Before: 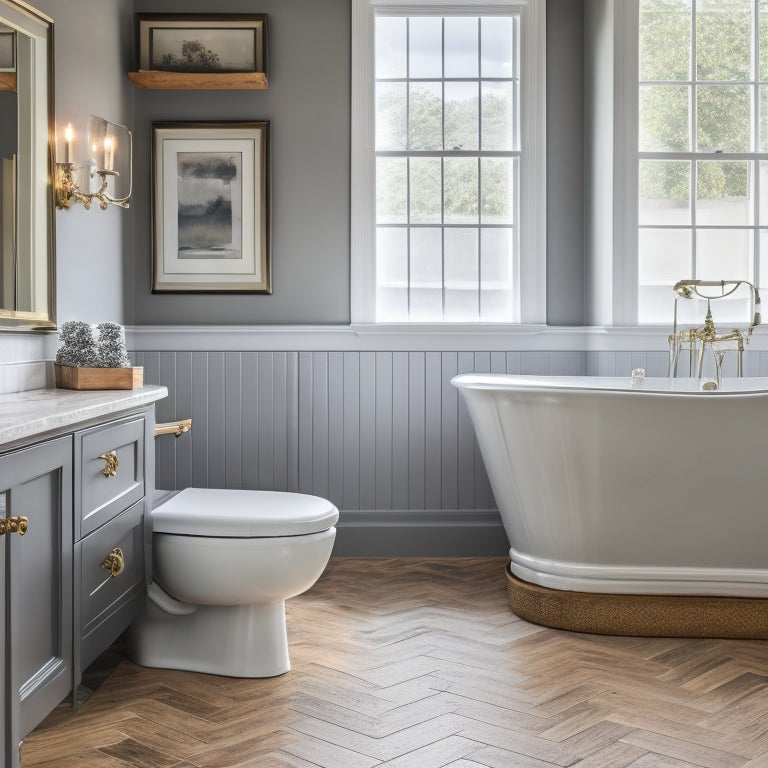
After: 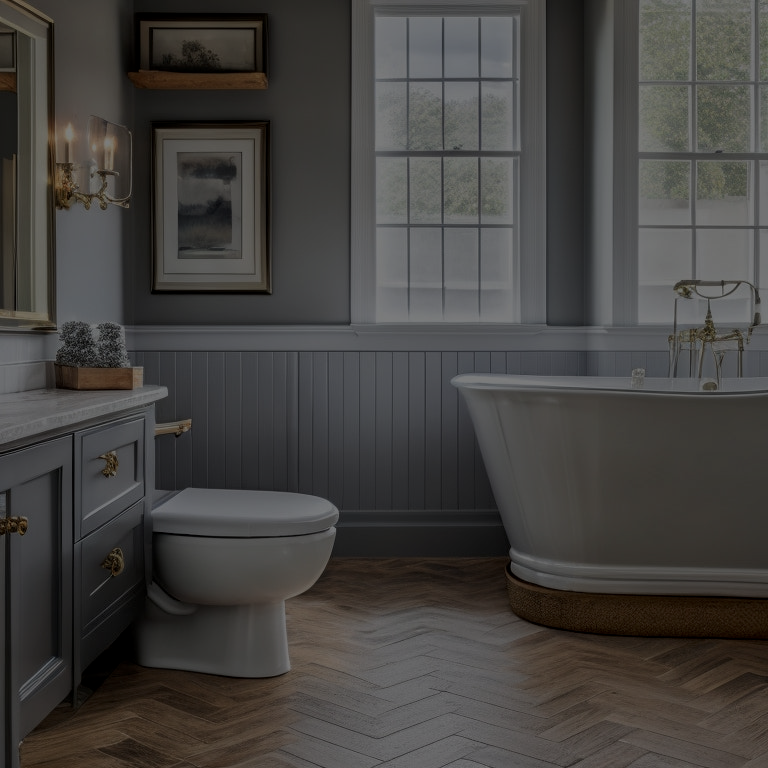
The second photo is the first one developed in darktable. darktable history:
local contrast: highlights 103%, shadows 101%, detail 119%, midtone range 0.2
exposure: exposure -2.42 EV, compensate highlight preservation false
